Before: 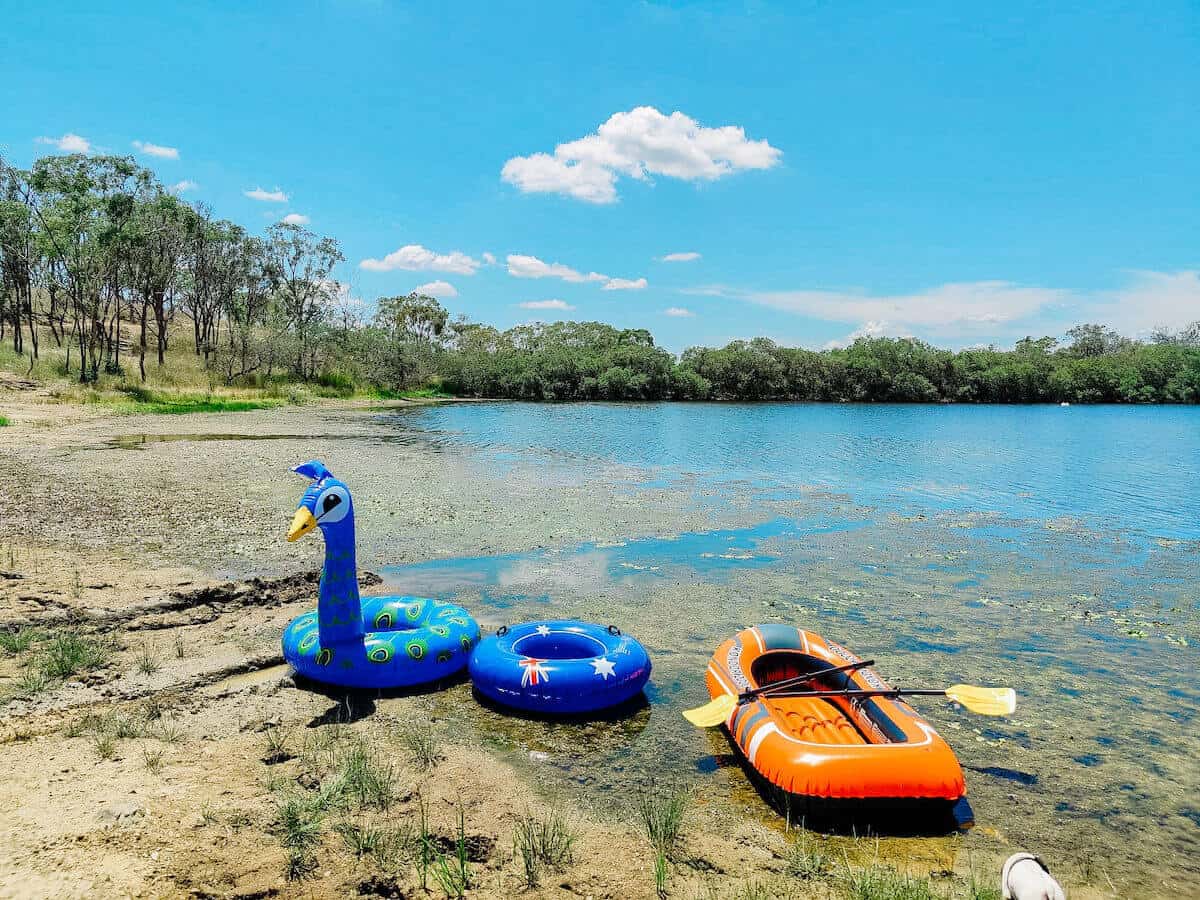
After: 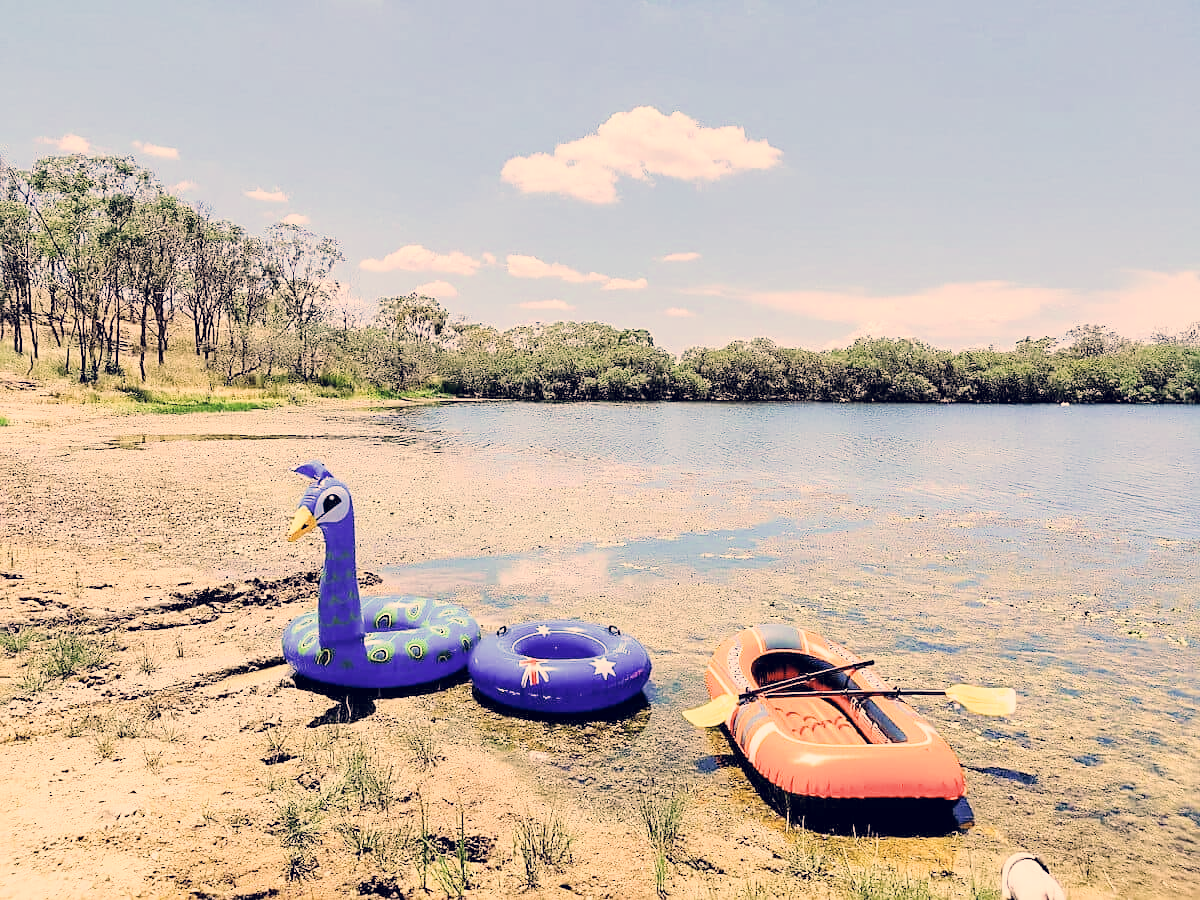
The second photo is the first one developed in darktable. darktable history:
sharpen: radius 1.823, amount 0.411, threshold 1.557
exposure: black level correction 0, exposure 1.39 EV, compensate highlight preservation false
filmic rgb: black relative exposure -7.65 EV, white relative exposure 4.56 EV, hardness 3.61
color correction: highlights a* 20.17, highlights b* 27.09, shadows a* 3.29, shadows b* -17.71, saturation 0.719
